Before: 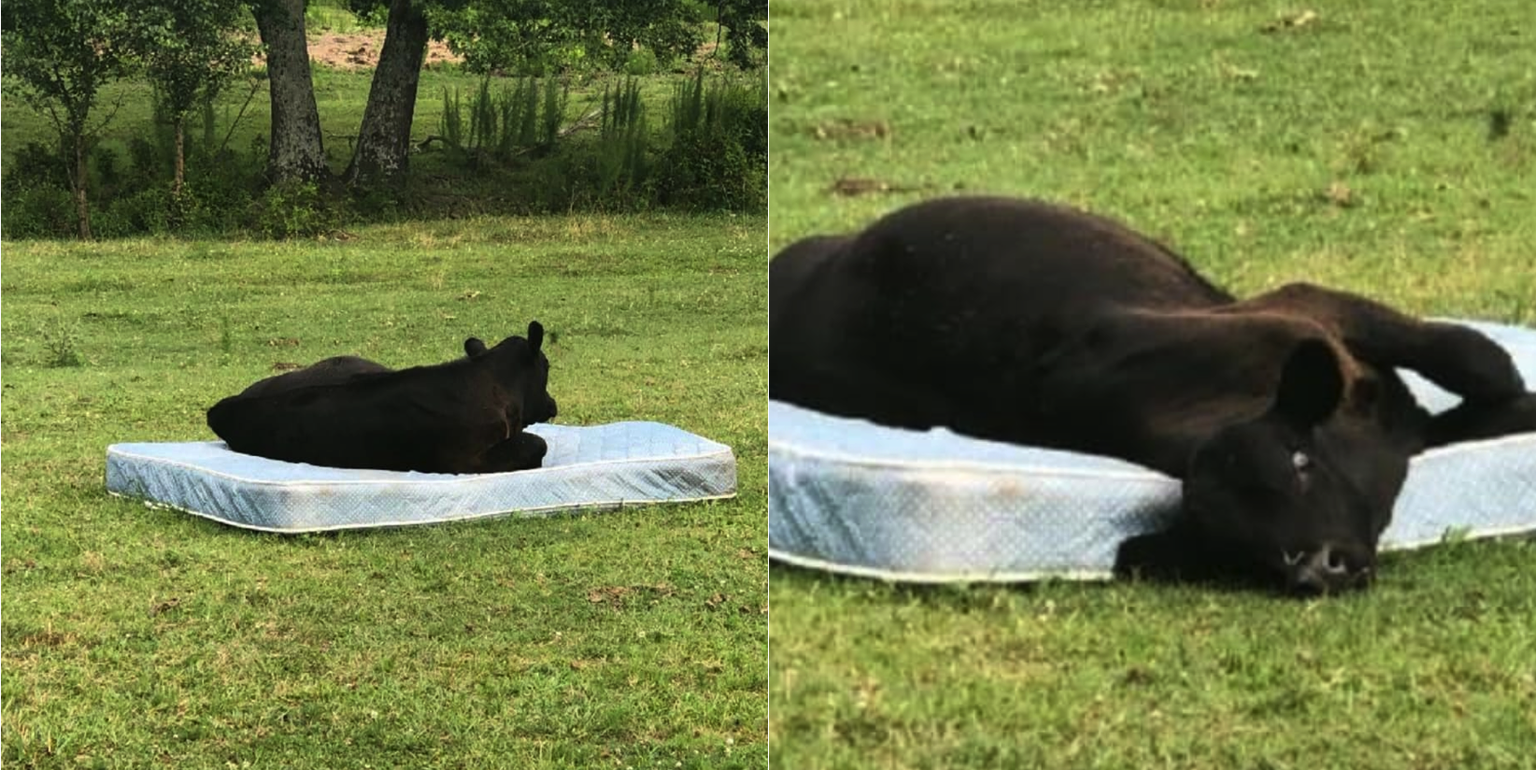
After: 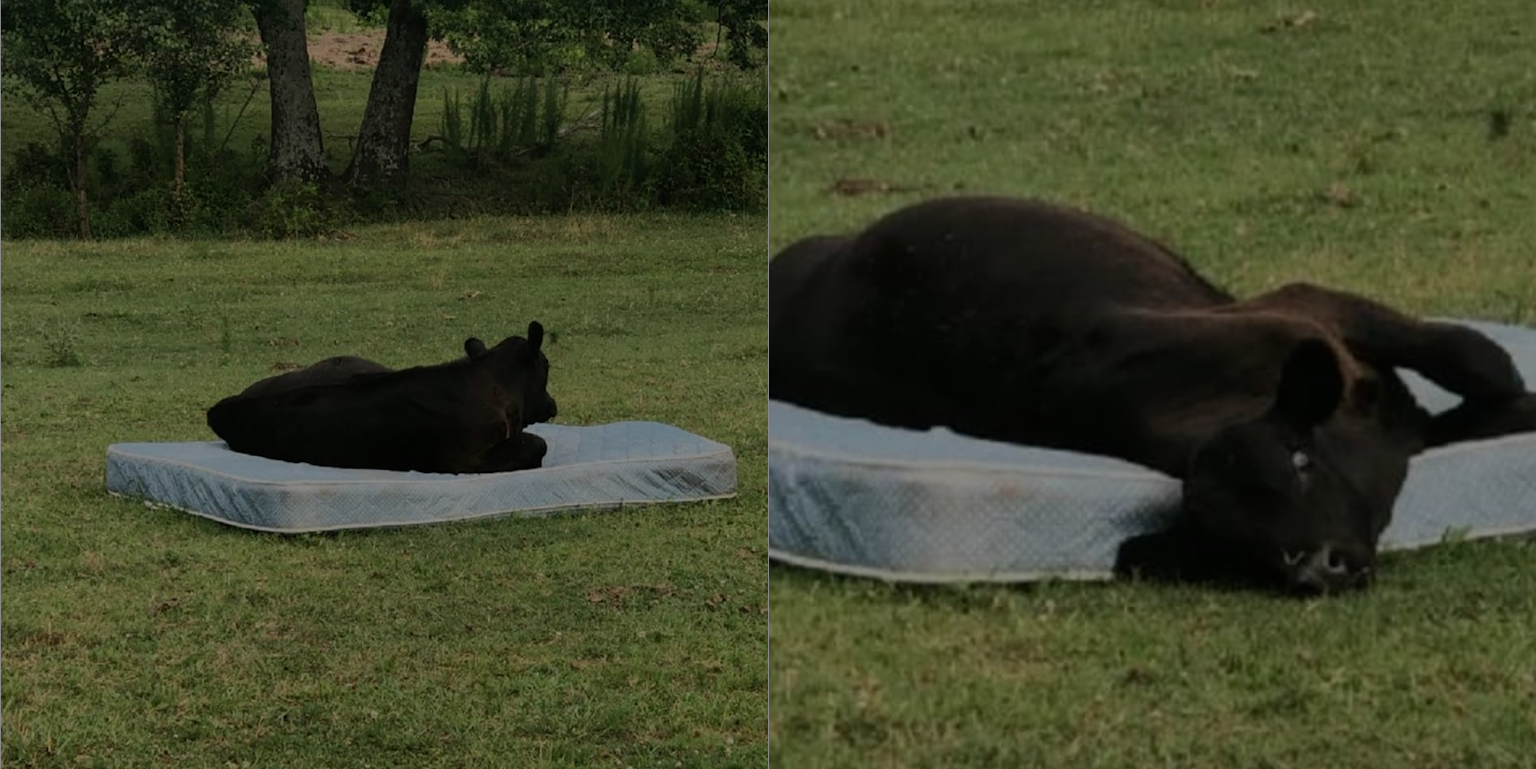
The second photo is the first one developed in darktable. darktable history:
exposure: exposure -2 EV, compensate highlight preservation false
